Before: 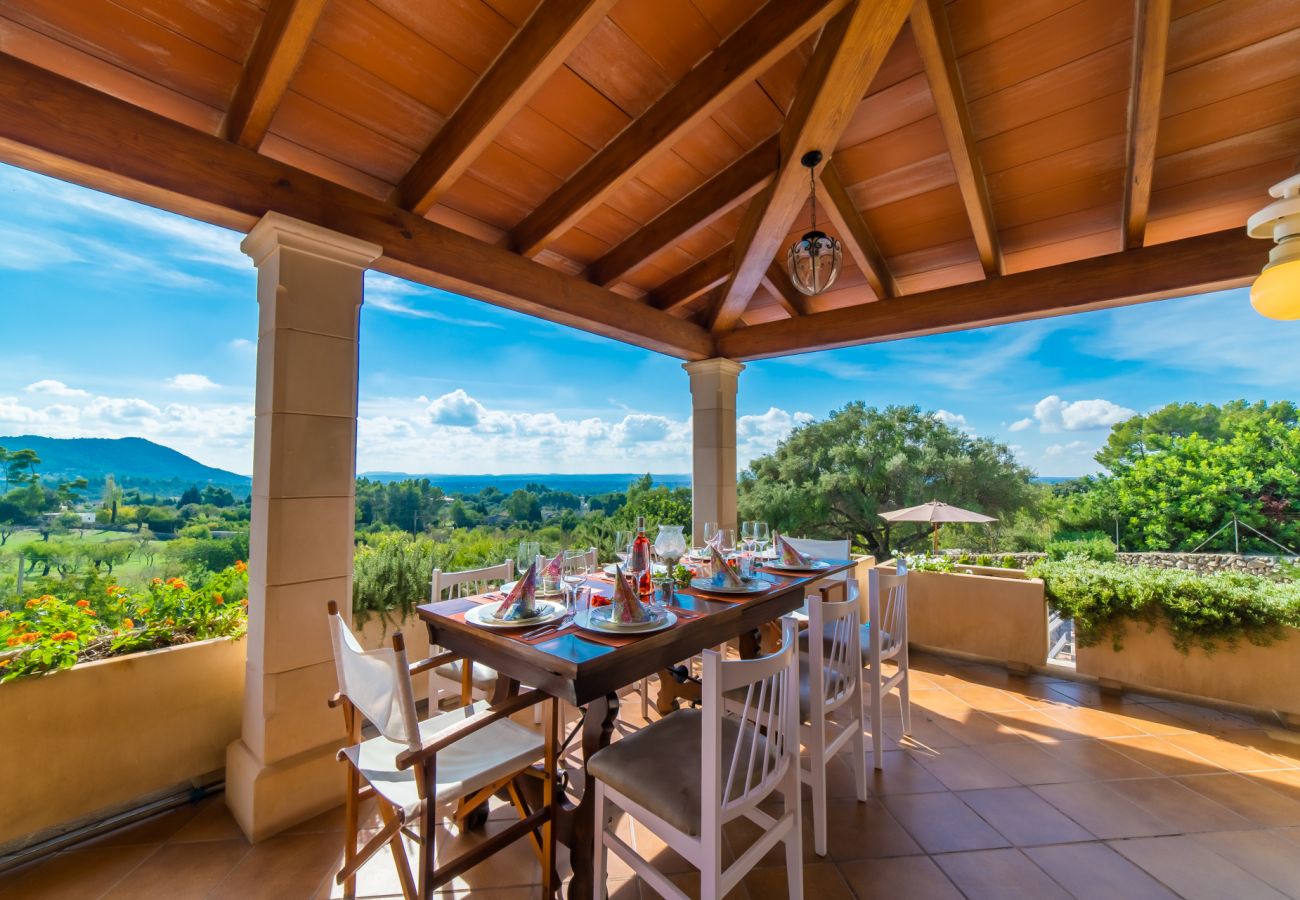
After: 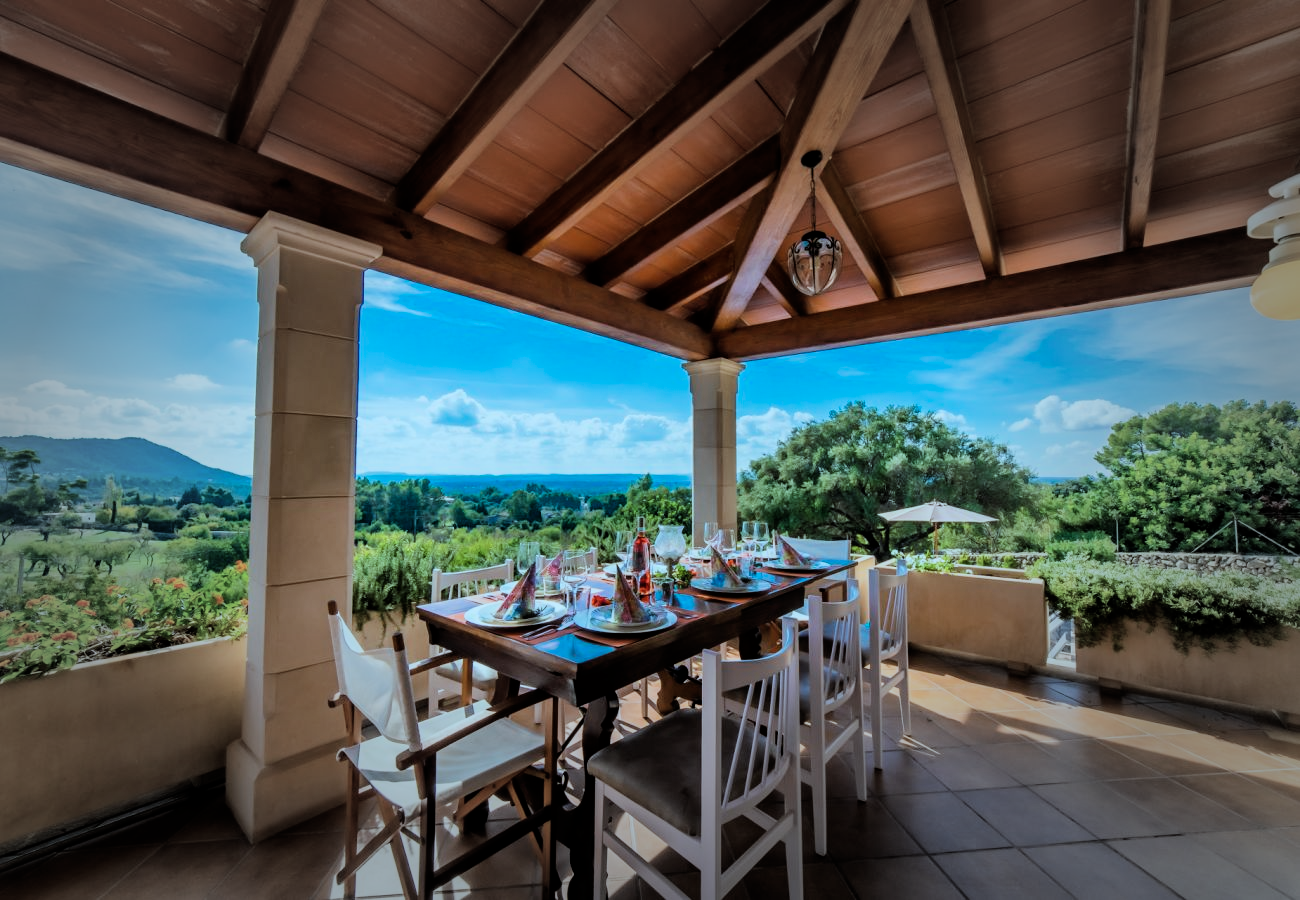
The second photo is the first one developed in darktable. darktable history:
exposure: exposure -0.072 EV, compensate highlight preservation false
filmic rgb: black relative exposure -5 EV, hardness 2.88, contrast 1.4
color correction: highlights a* -11.71, highlights b* -15.58
vignetting: fall-off start 48.41%, automatic ratio true, width/height ratio 1.29, unbound false
